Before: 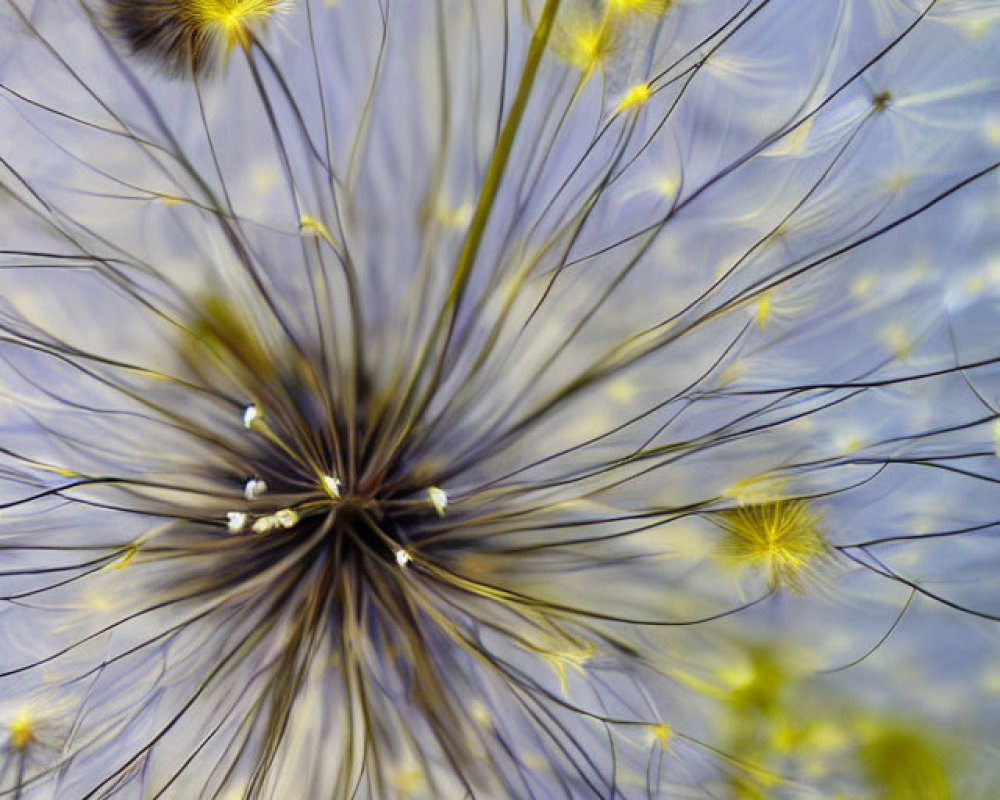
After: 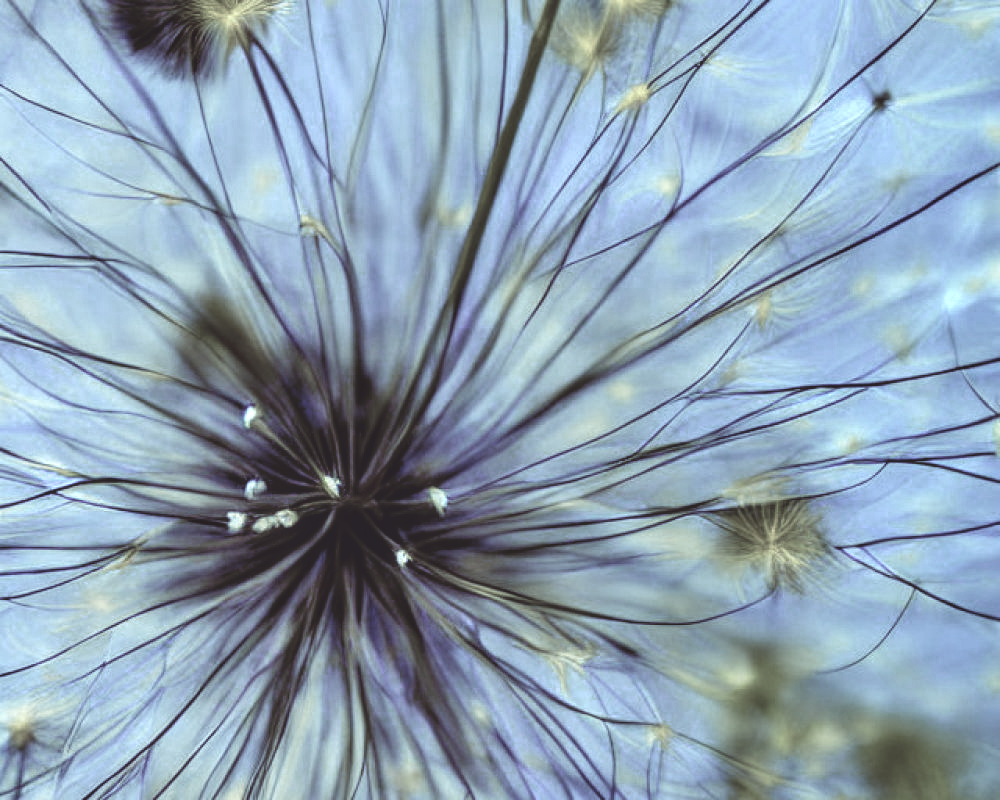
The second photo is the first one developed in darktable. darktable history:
local contrast: highlights 61%, detail 143%, midtone range 0.428
color balance: lift [1, 1.015, 1.004, 0.985], gamma [1, 0.958, 0.971, 1.042], gain [1, 0.956, 0.977, 1.044]
rgb curve: curves: ch0 [(0, 0.186) (0.314, 0.284) (0.576, 0.466) (0.805, 0.691) (0.936, 0.886)]; ch1 [(0, 0.186) (0.314, 0.284) (0.581, 0.534) (0.771, 0.746) (0.936, 0.958)]; ch2 [(0, 0.216) (0.275, 0.39) (1, 1)], mode RGB, independent channels, compensate middle gray true, preserve colors none
white balance: red 1.011, blue 0.982
shadows and highlights: shadows 20.91, highlights -35.45, soften with gaussian
color zones: curves: ch0 [(0, 0.613) (0.01, 0.613) (0.245, 0.448) (0.498, 0.529) (0.642, 0.665) (0.879, 0.777) (0.99, 0.613)]; ch1 [(0, 0.272) (0.219, 0.127) (0.724, 0.346)]
